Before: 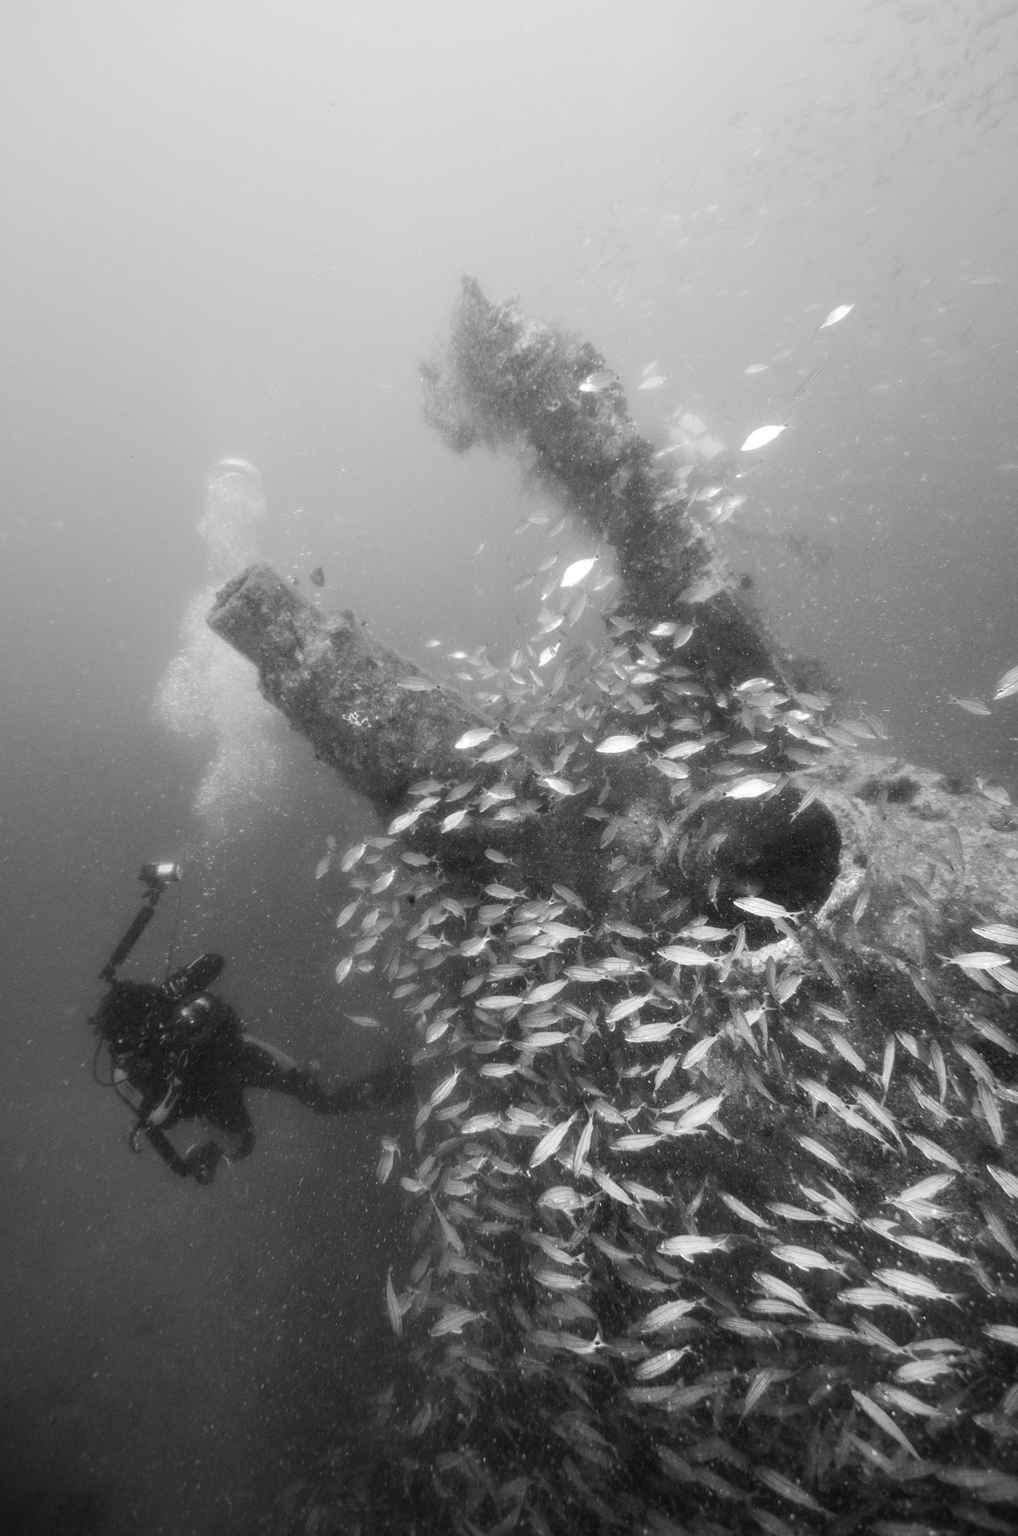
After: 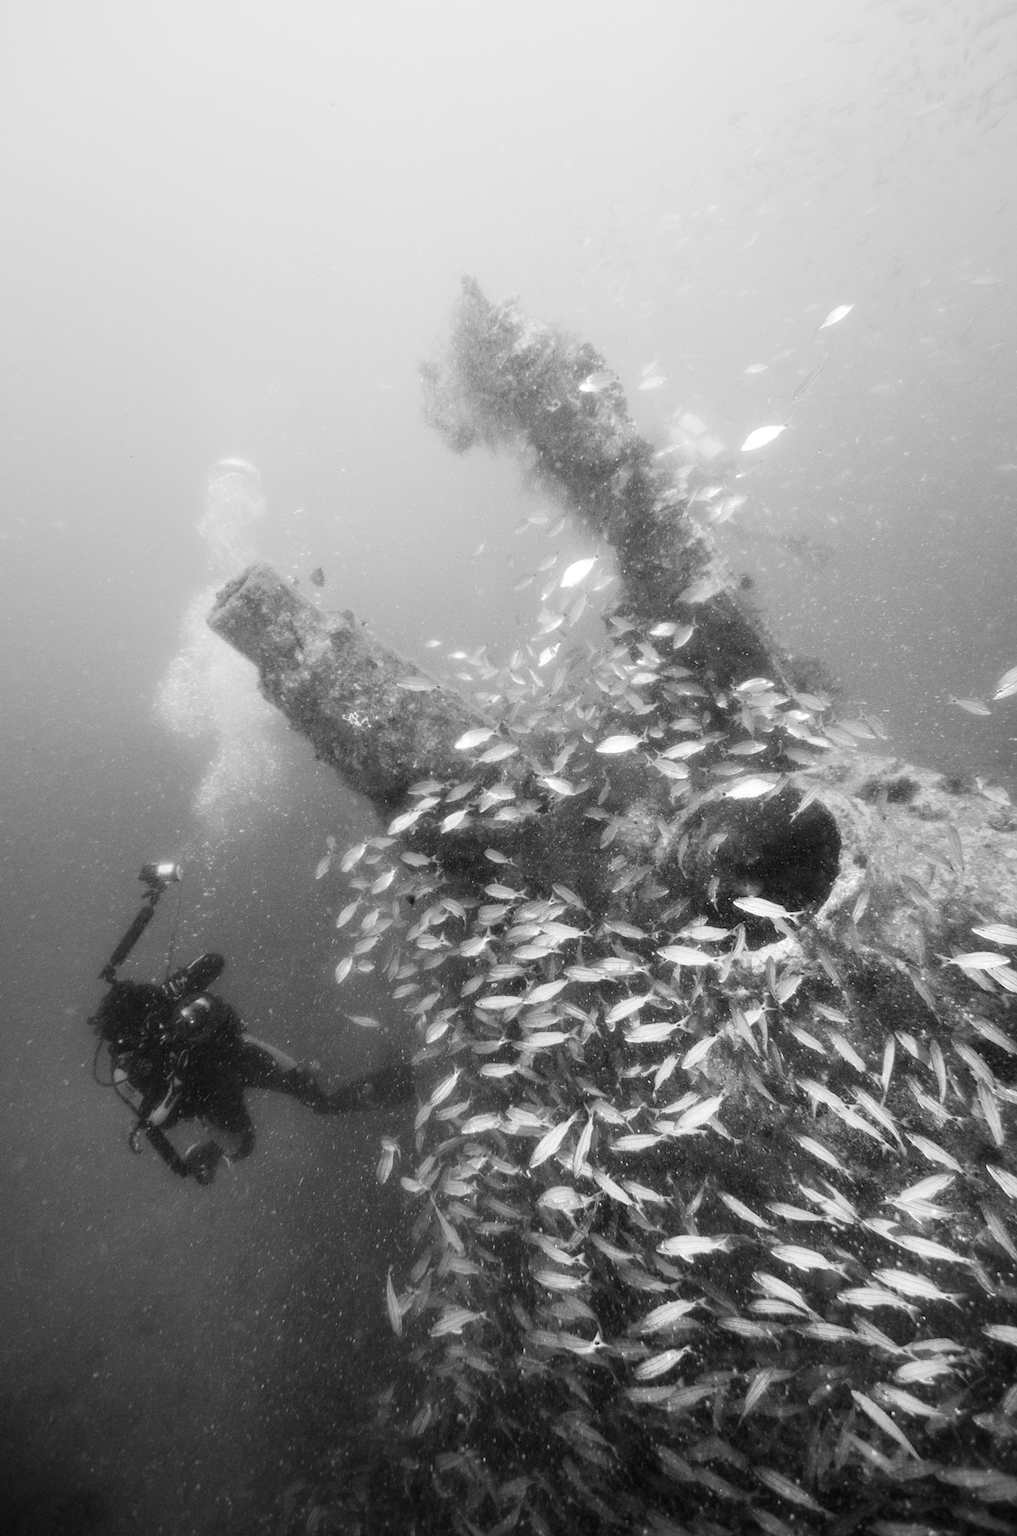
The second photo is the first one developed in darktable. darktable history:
tone curve: curves: ch0 [(0, 0) (0.004, 0.001) (0.133, 0.112) (0.325, 0.362) (0.832, 0.893) (1, 1)], color space Lab, independent channels, preserve colors none
color balance rgb: perceptual saturation grading › global saturation 20%, perceptual saturation grading › highlights 3.271%, perceptual saturation grading › shadows 49.244%, global vibrance 20%
